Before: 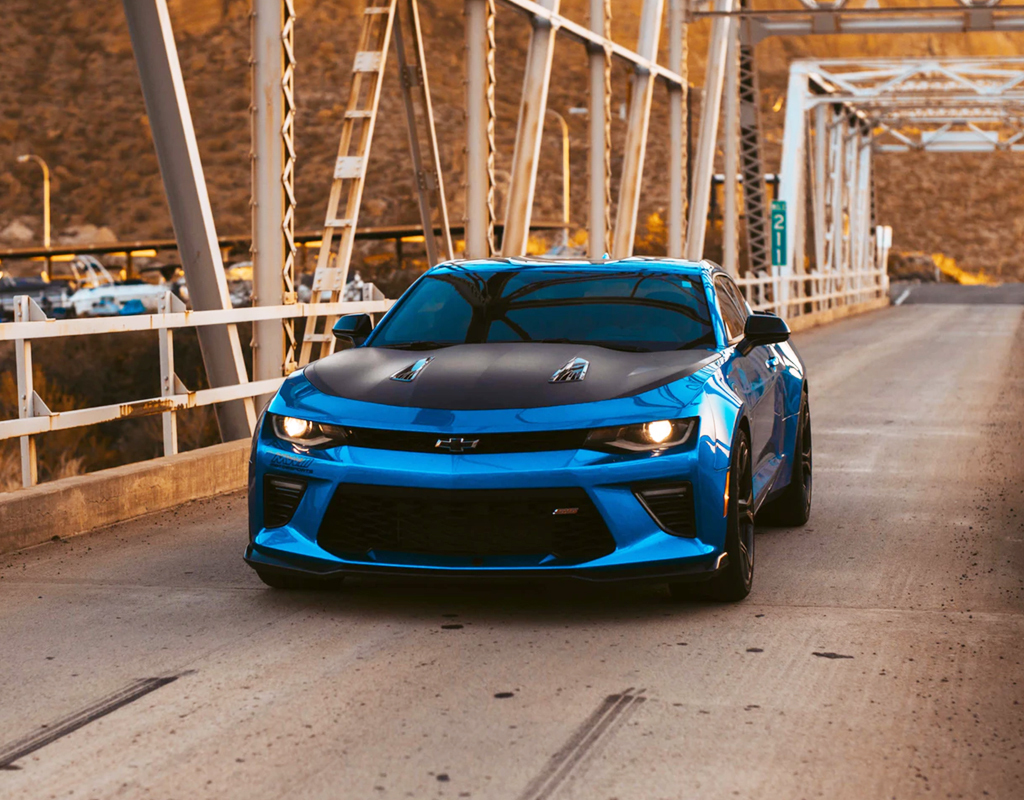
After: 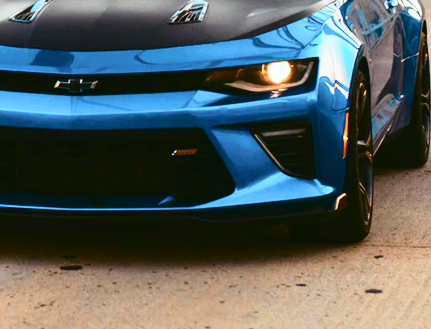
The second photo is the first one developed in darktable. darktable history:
tone curve: curves: ch0 [(0, 0.036) (0.037, 0.042) (0.184, 0.146) (0.438, 0.521) (0.54, 0.668) (0.698, 0.835) (0.856, 0.92) (1, 0.98)]; ch1 [(0, 0) (0.393, 0.415) (0.447, 0.448) (0.482, 0.459) (0.509, 0.496) (0.527, 0.525) (0.571, 0.602) (0.619, 0.671) (0.715, 0.729) (1, 1)]; ch2 [(0, 0) (0.369, 0.388) (0.449, 0.454) (0.499, 0.5) (0.521, 0.517) (0.53, 0.544) (0.561, 0.607) (0.674, 0.735) (1, 1)], color space Lab, independent channels, preserve colors none
crop: left 37.243%, top 44.917%, right 20.644%, bottom 13.853%
tone equalizer: edges refinement/feathering 500, mask exposure compensation -1.57 EV, preserve details no
shadows and highlights: shadows 12.22, white point adjustment 1.29, soften with gaussian
